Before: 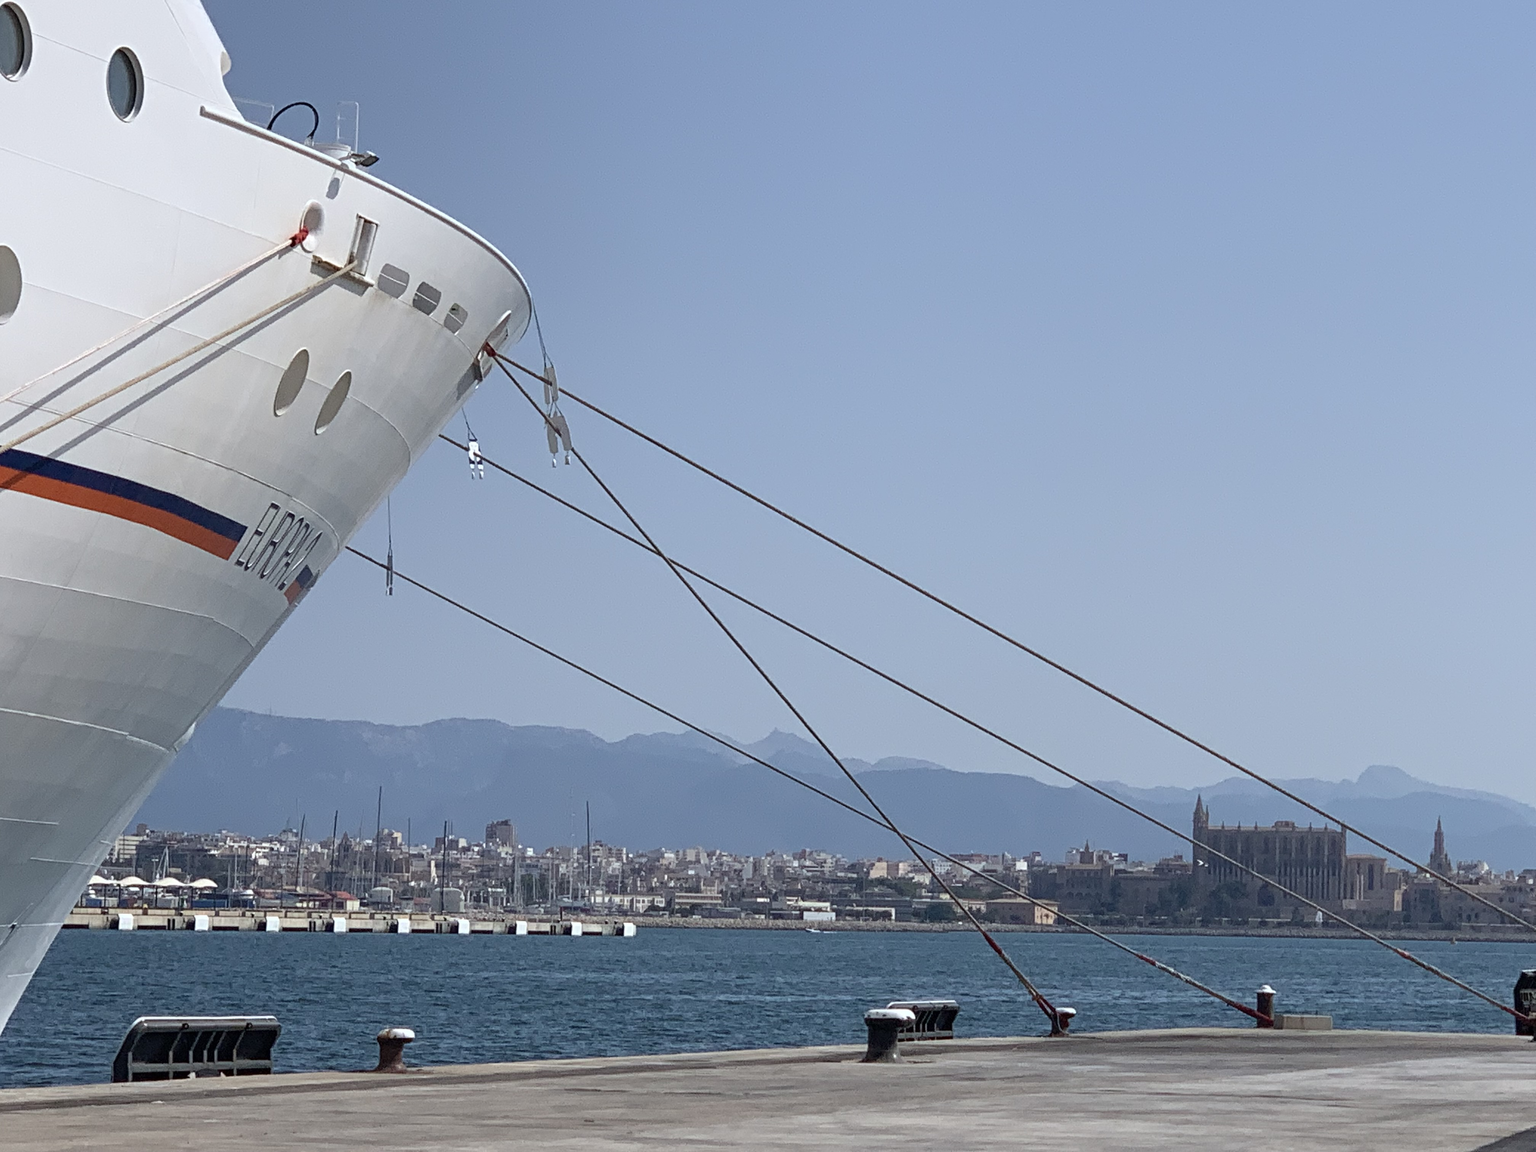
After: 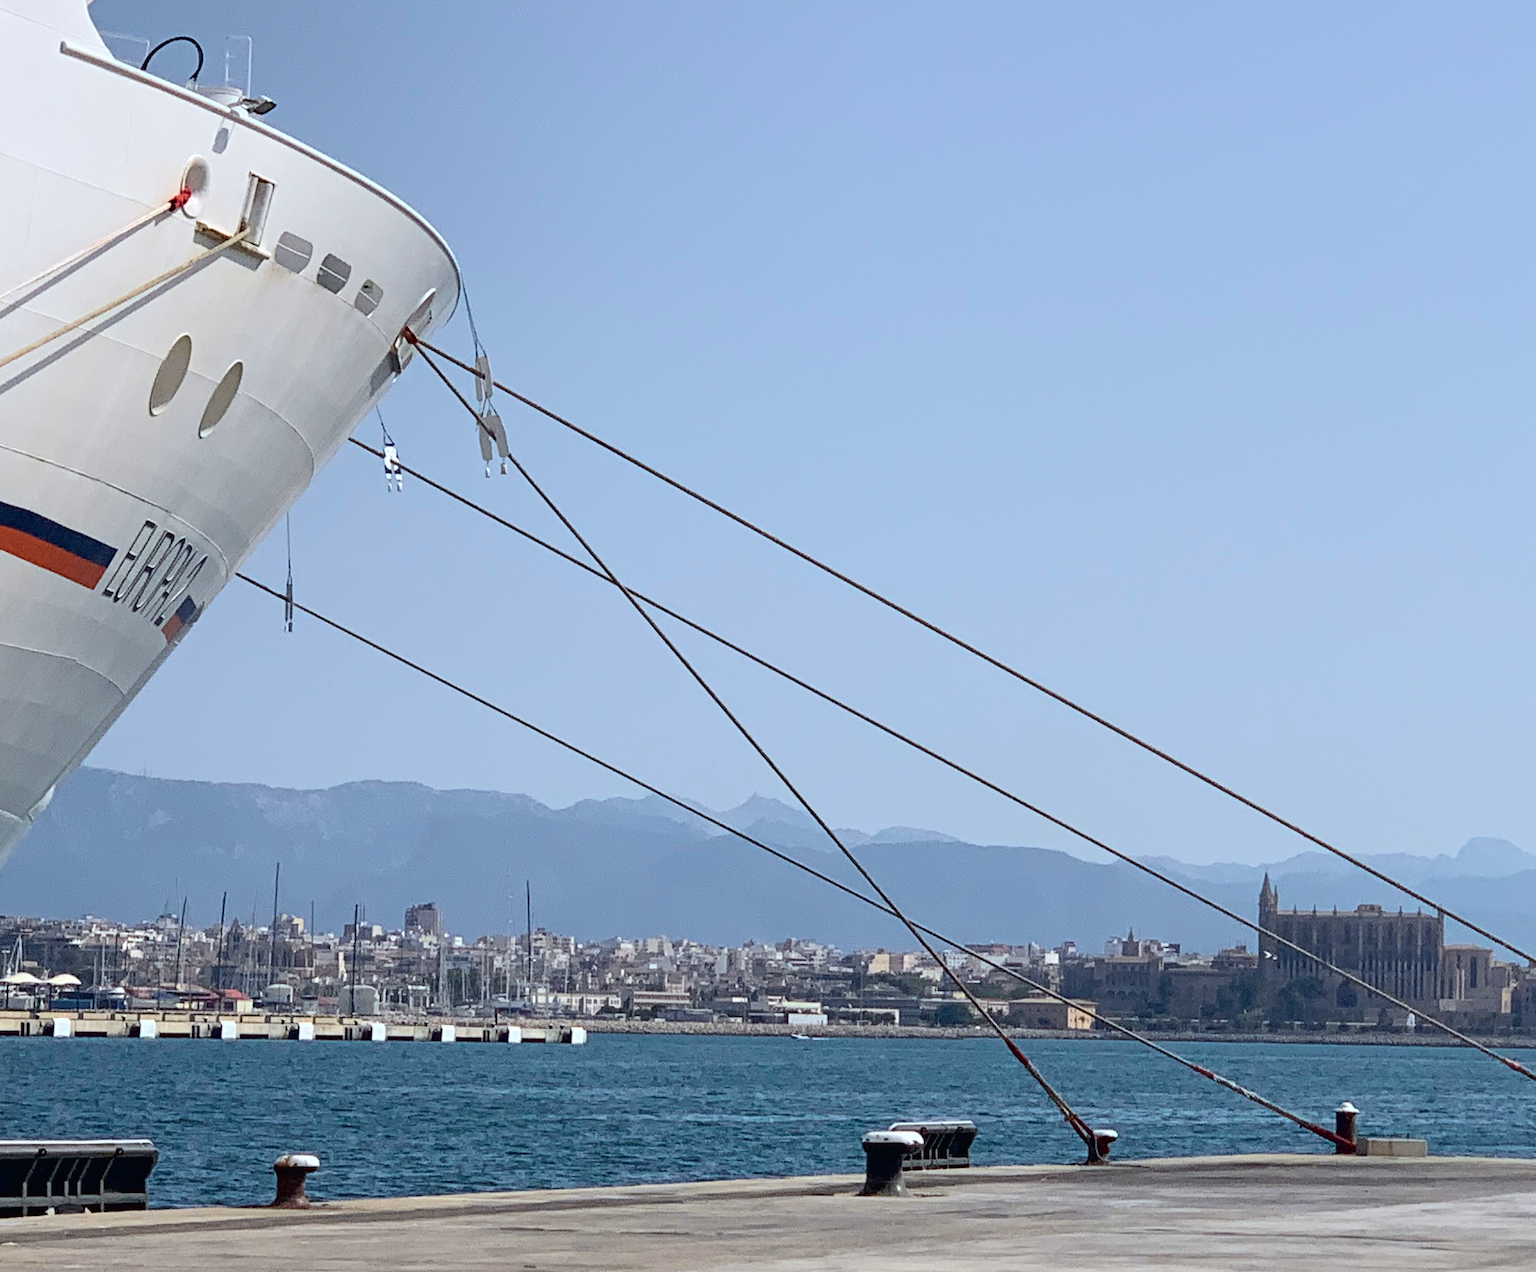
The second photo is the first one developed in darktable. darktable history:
tone curve: curves: ch0 [(0, 0.013) (0.054, 0.018) (0.205, 0.191) (0.289, 0.292) (0.39, 0.424) (0.493, 0.551) (0.666, 0.743) (0.795, 0.841) (1, 0.998)]; ch1 [(0, 0) (0.385, 0.343) (0.439, 0.415) (0.494, 0.495) (0.501, 0.501) (0.51, 0.509) (0.548, 0.554) (0.586, 0.601) (0.66, 0.687) (0.783, 0.804) (1, 1)]; ch2 [(0, 0) (0.304, 0.31) (0.403, 0.399) (0.441, 0.428) (0.47, 0.469) (0.498, 0.496) (0.524, 0.538) (0.566, 0.579) (0.633, 0.665) (0.7, 0.711) (1, 1)], color space Lab, independent channels, preserve colors none
crop: left 9.807%, top 6.259%, right 7.334%, bottom 2.177%
